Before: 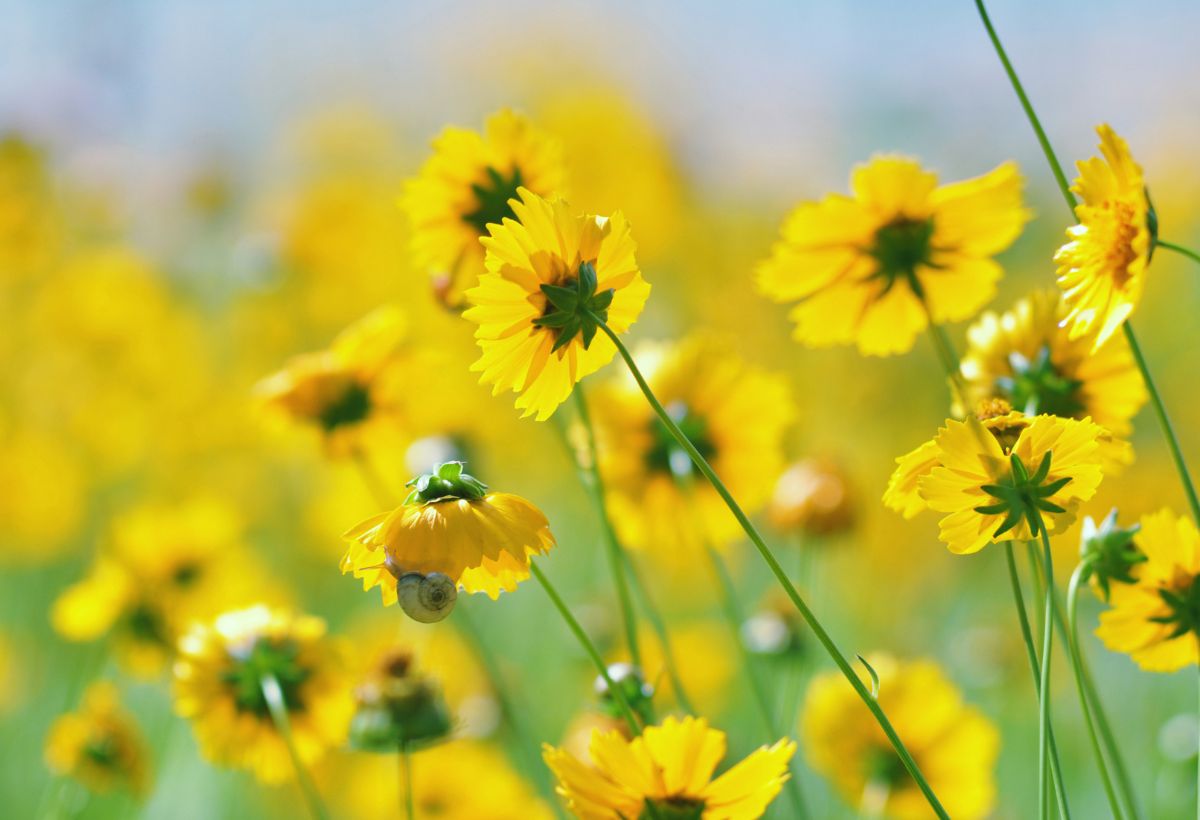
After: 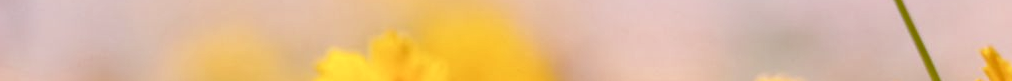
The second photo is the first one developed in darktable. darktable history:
tone equalizer: -7 EV 0.15 EV, -6 EV 0.6 EV, -5 EV 1.15 EV, -4 EV 1.33 EV, -3 EV 1.15 EV, -2 EV 0.6 EV, -1 EV 0.15 EV, mask exposure compensation -0.5 EV
color correction: highlights a* 9.03, highlights b* 8.71, shadows a* 40, shadows b* 40, saturation 0.8
local contrast: mode bilateral grid, contrast 20, coarseness 50, detail 130%, midtone range 0.2
crop and rotate: left 9.644%, top 9.491%, right 6.021%, bottom 80.509%
